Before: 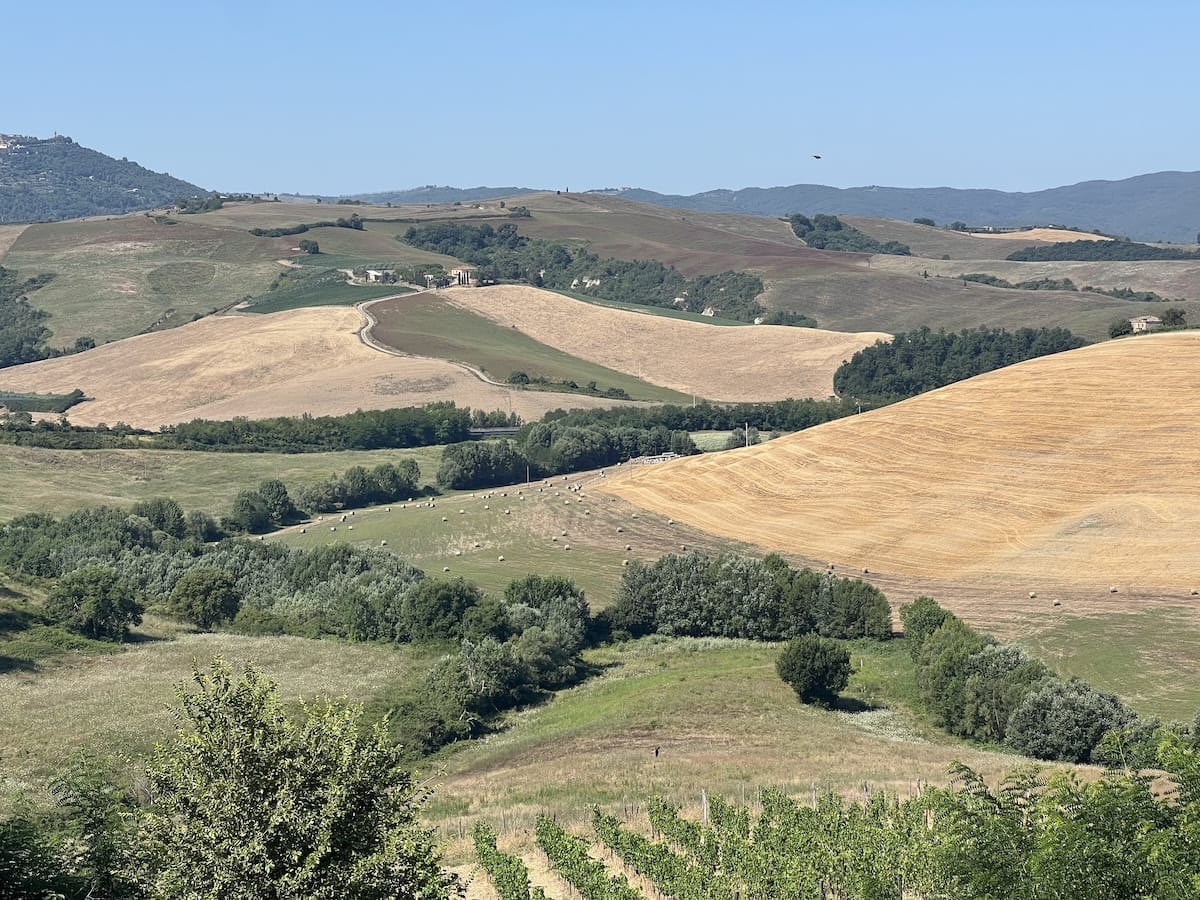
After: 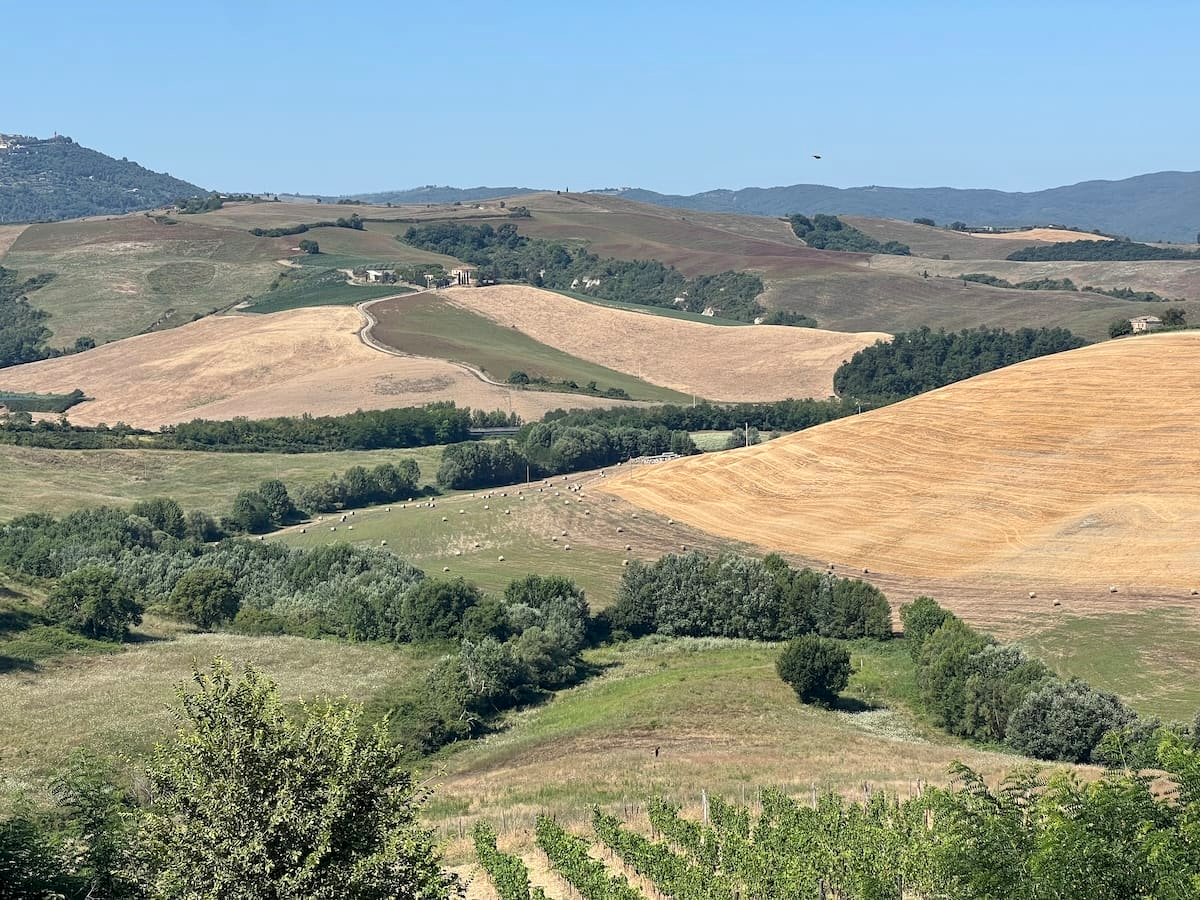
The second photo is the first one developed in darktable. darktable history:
local contrast: highlights 105%, shadows 100%, detail 120%, midtone range 0.2
